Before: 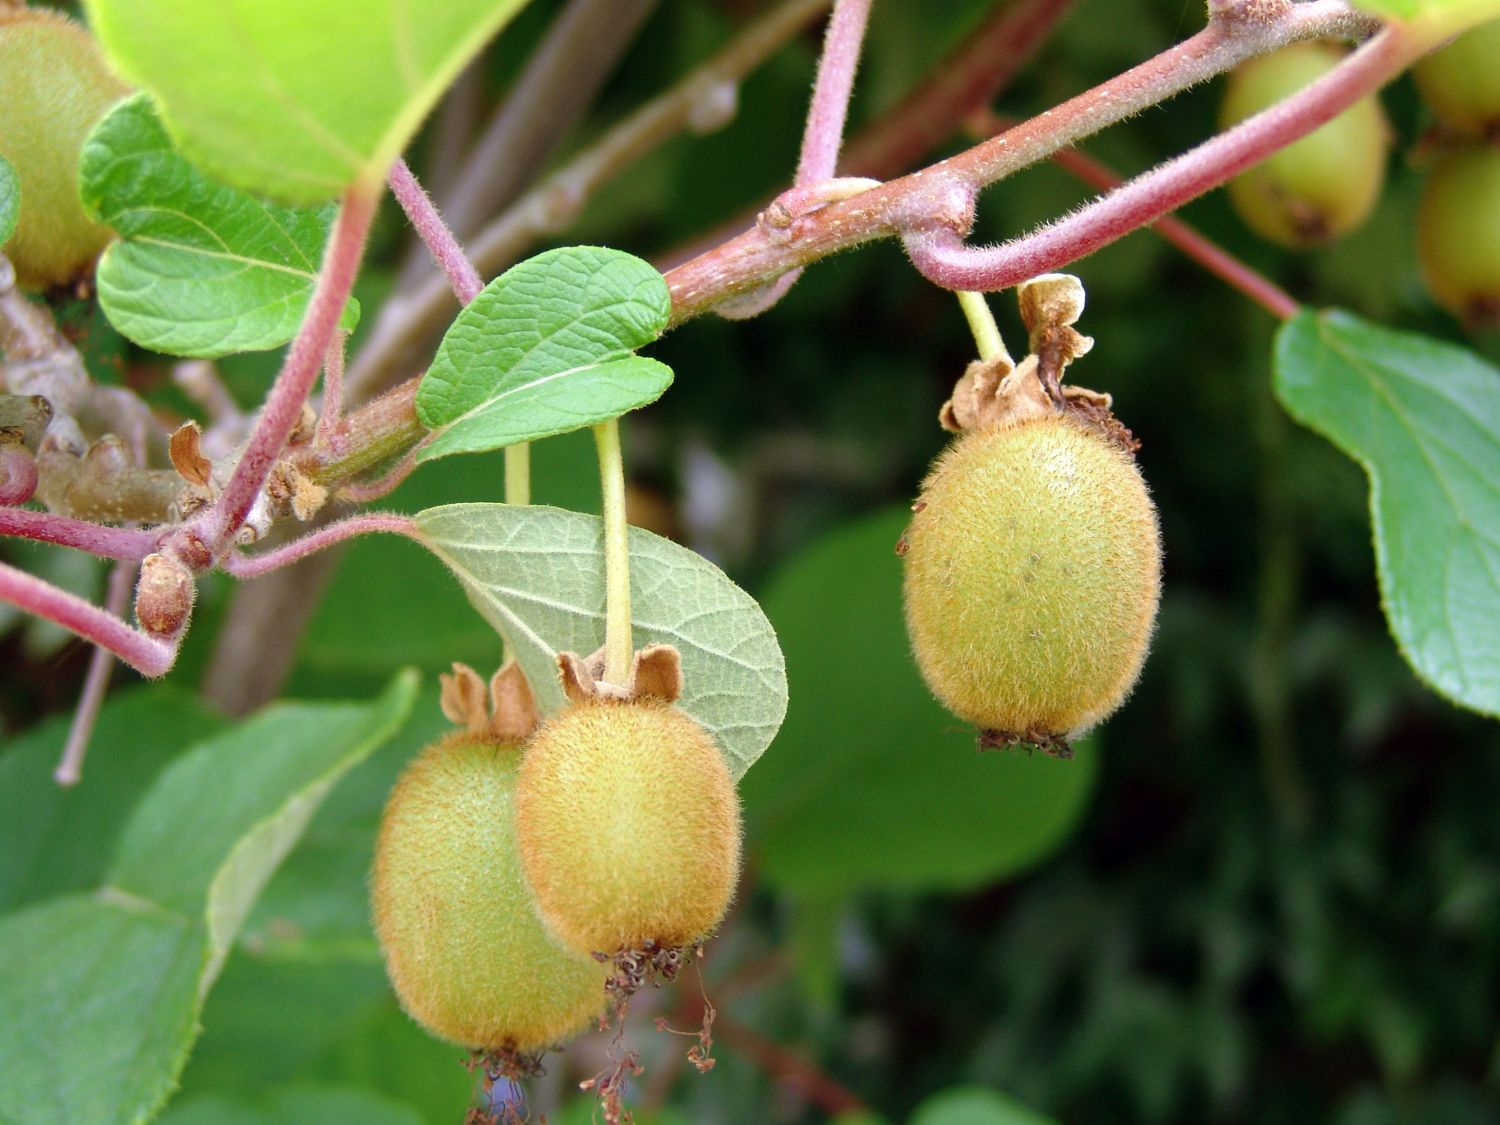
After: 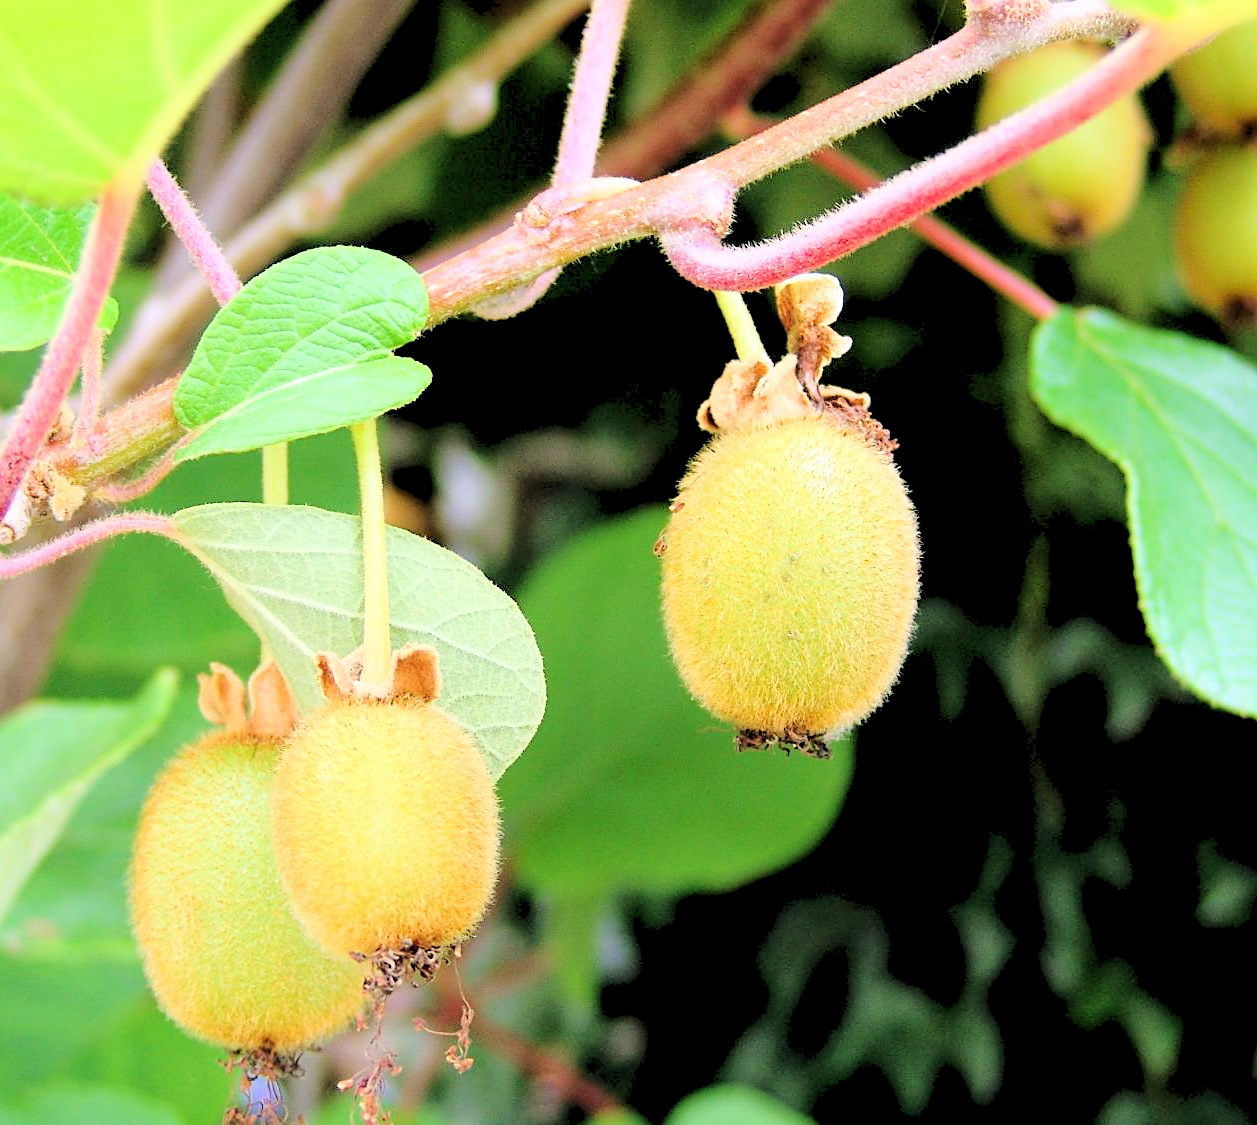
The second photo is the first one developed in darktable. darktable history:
sharpen: on, module defaults
crop: left 16.145%
rgb levels: preserve colors sum RGB, levels [[0.038, 0.433, 0.934], [0, 0.5, 1], [0, 0.5, 1]]
base curve: curves: ch0 [(0, 0) (0.032, 0.037) (0.105, 0.228) (0.435, 0.76) (0.856, 0.983) (1, 1)]
